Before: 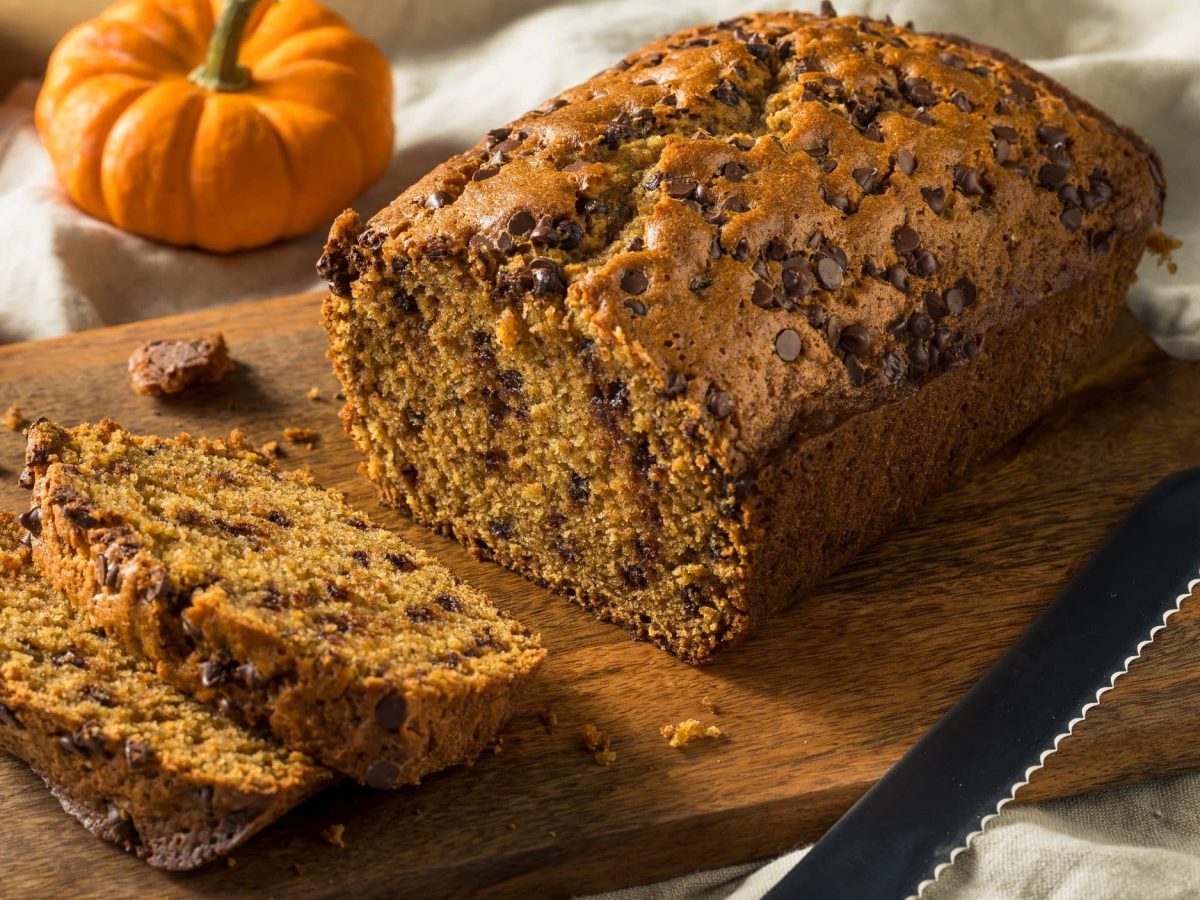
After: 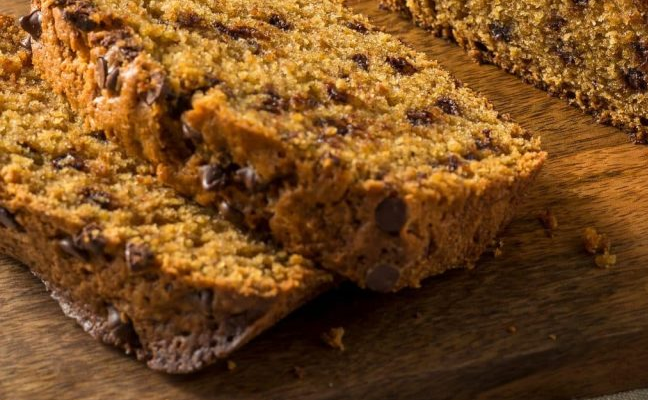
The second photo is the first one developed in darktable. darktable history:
crop and rotate: top 55.321%, right 45.92%, bottom 0.174%
